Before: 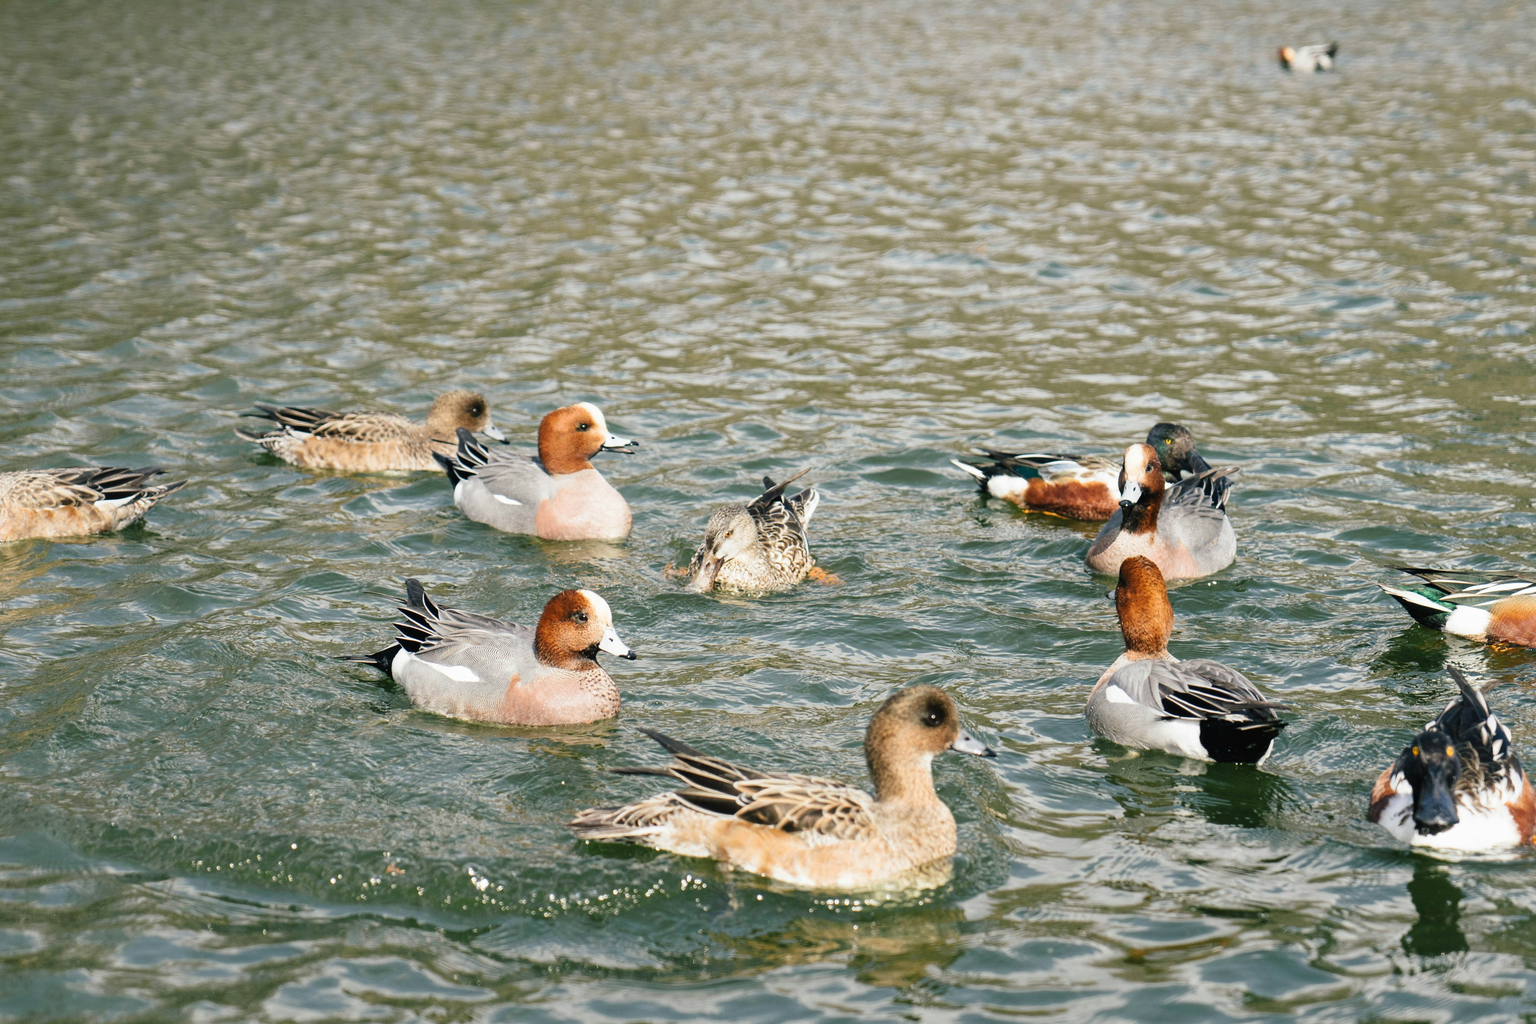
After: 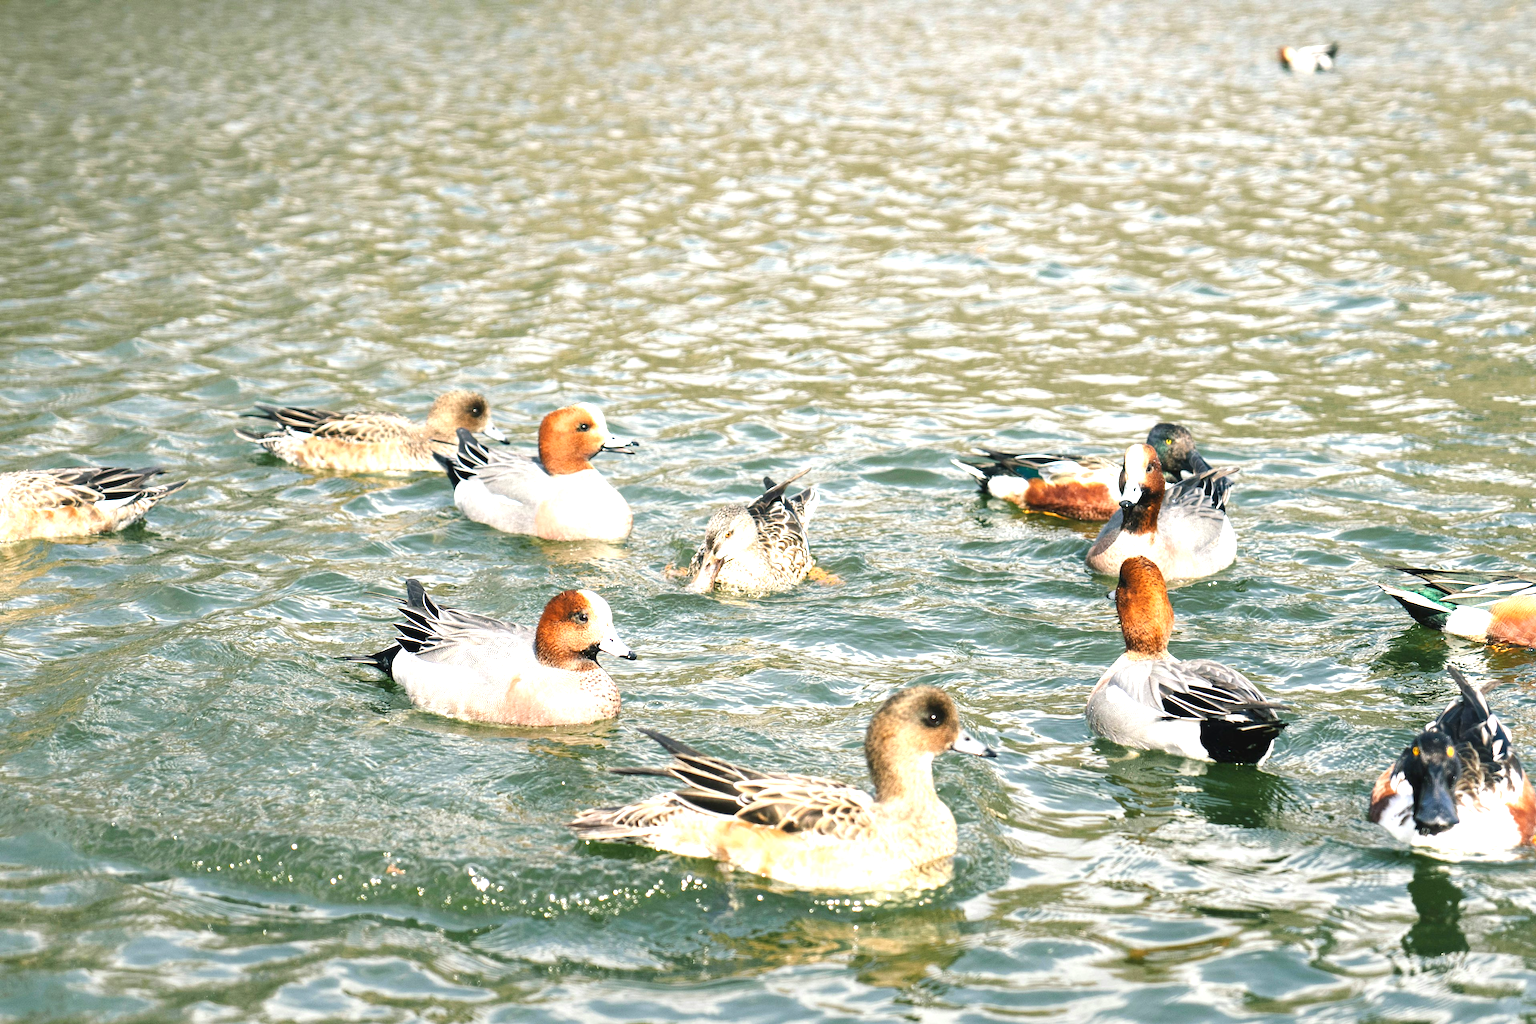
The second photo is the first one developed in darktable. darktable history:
levels: levels [0, 0.498, 1]
exposure: black level correction 0, exposure 0.949 EV, compensate exposure bias true, compensate highlight preservation false
tone equalizer: on, module defaults
